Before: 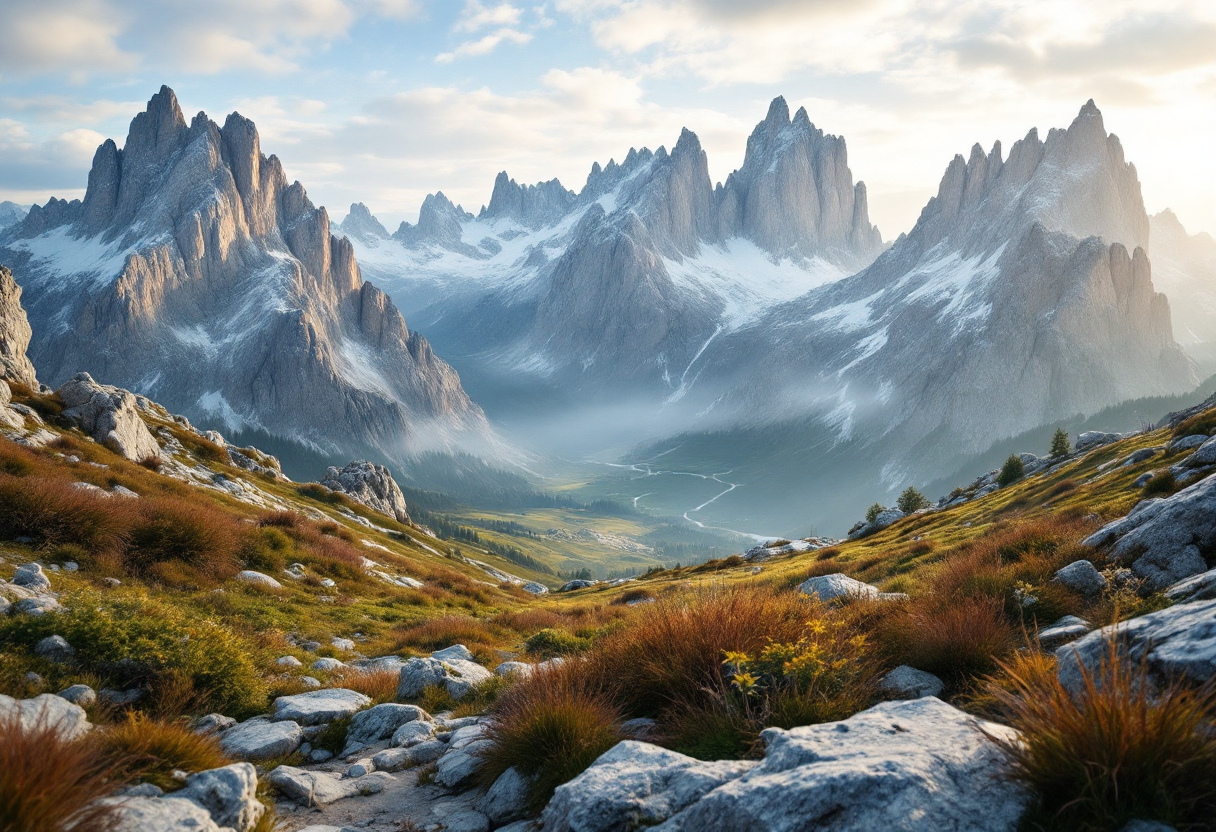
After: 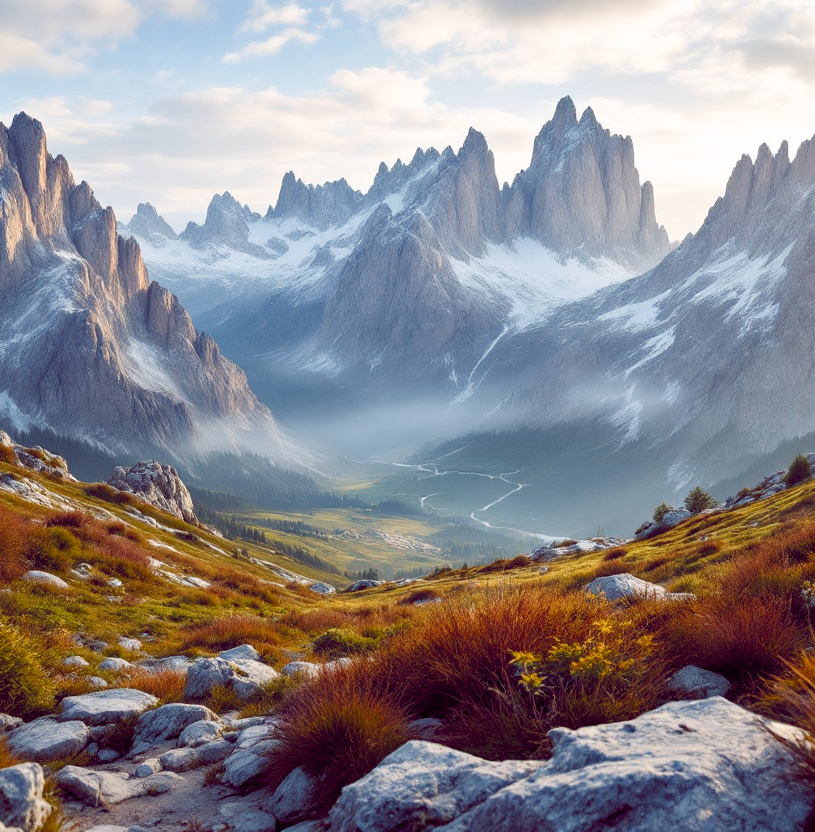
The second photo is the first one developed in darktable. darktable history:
crop and rotate: left 17.52%, right 15.379%
color balance rgb: global offset › chroma 0.276%, global offset › hue 318.1°, perceptual saturation grading › global saturation 20%, perceptual saturation grading › highlights -25.053%, perceptual saturation grading › shadows 25.402%
